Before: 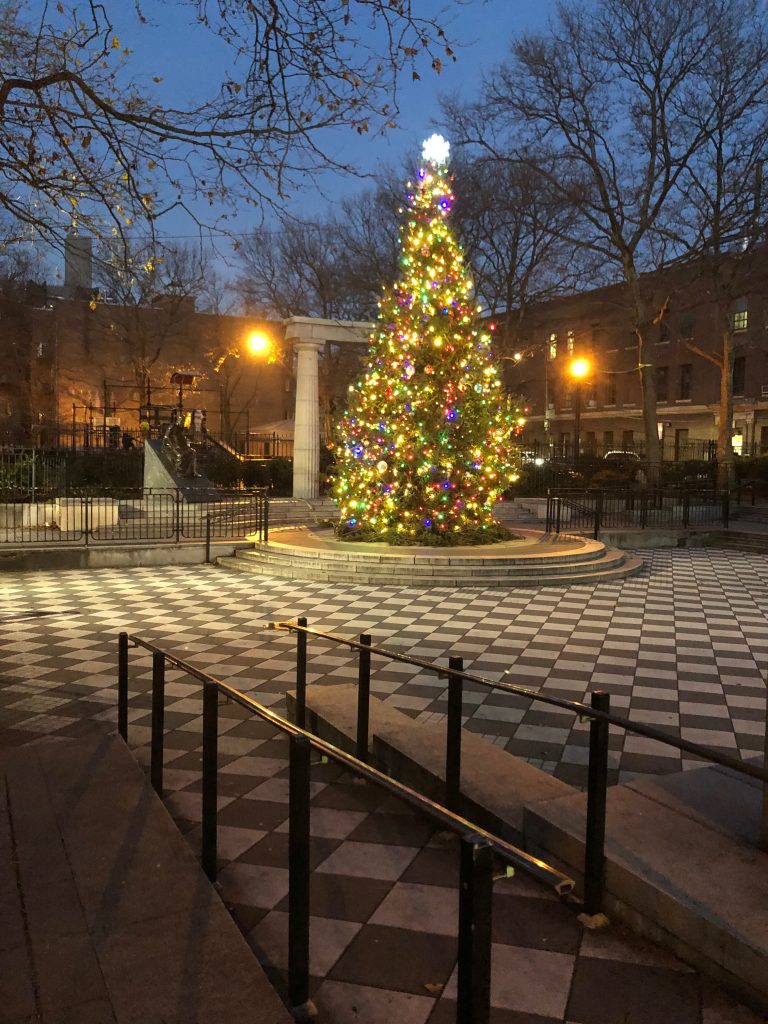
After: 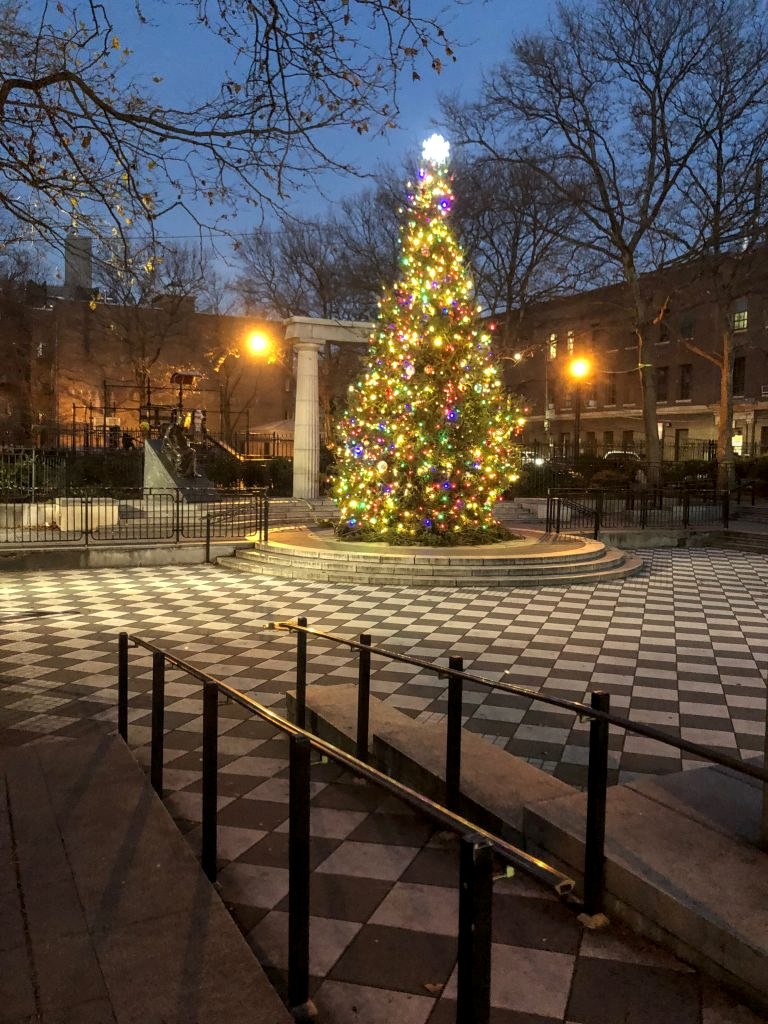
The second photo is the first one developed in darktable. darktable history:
bloom: size 3%, threshold 100%, strength 0%
local contrast: on, module defaults
rgb levels: preserve colors max RGB
